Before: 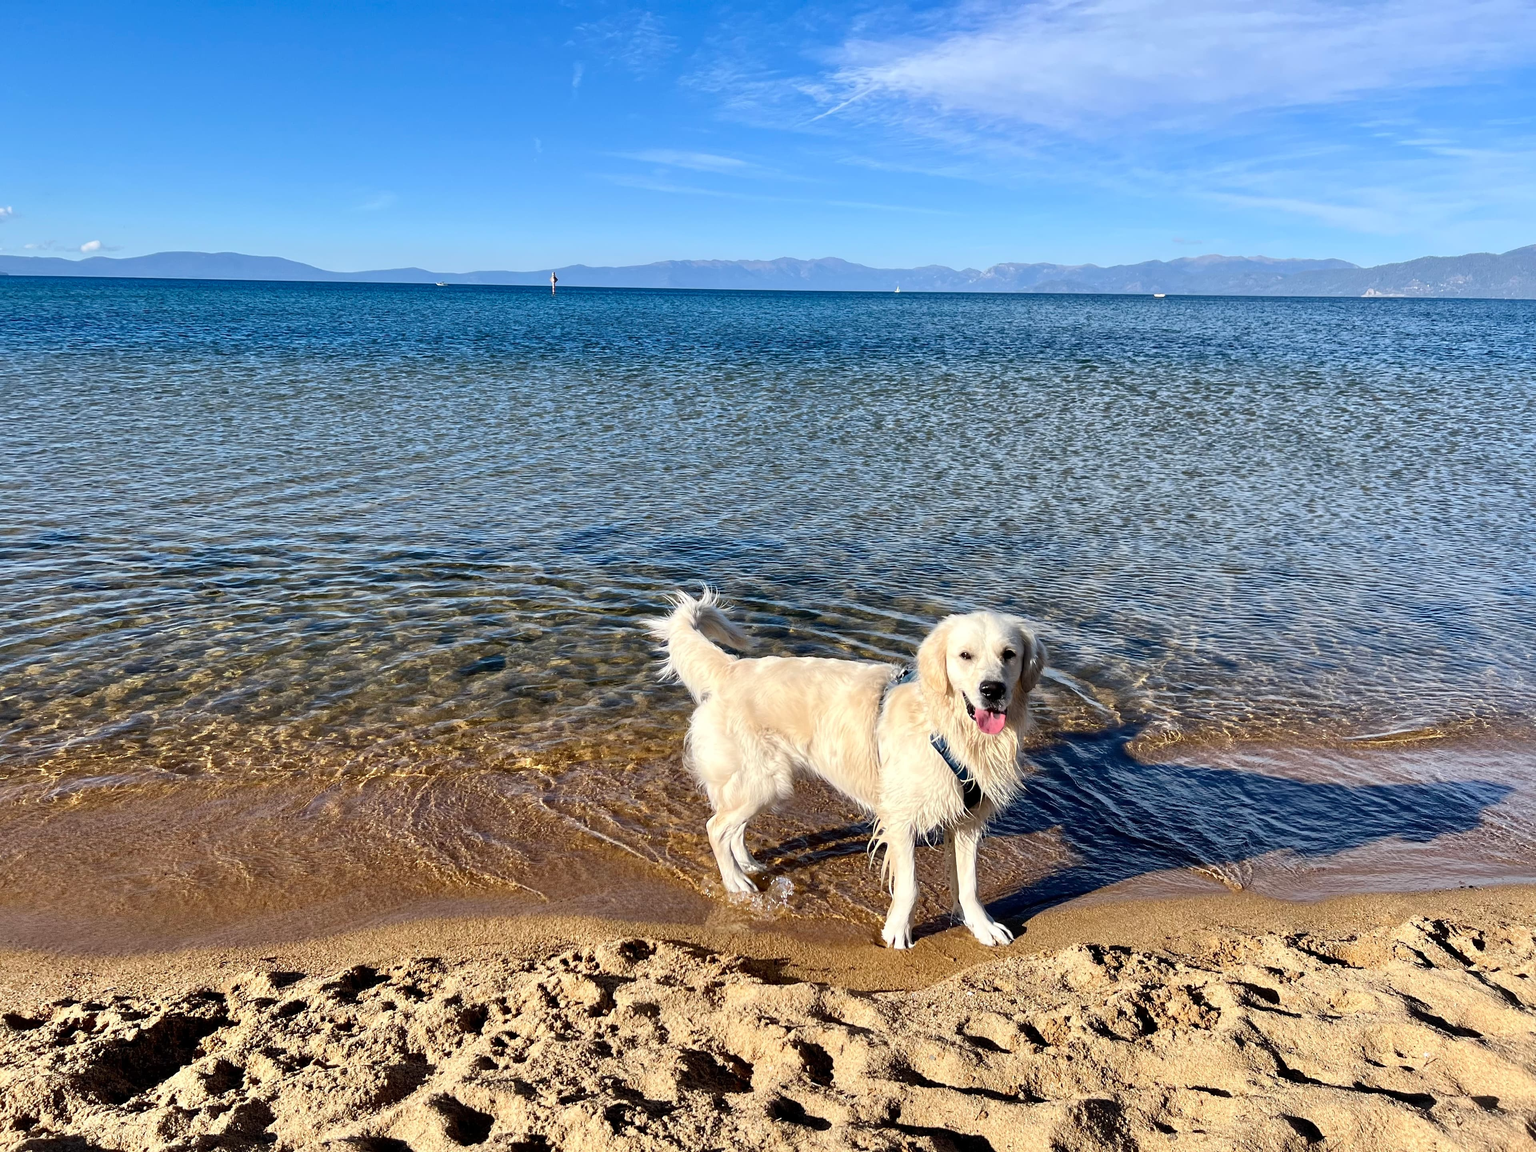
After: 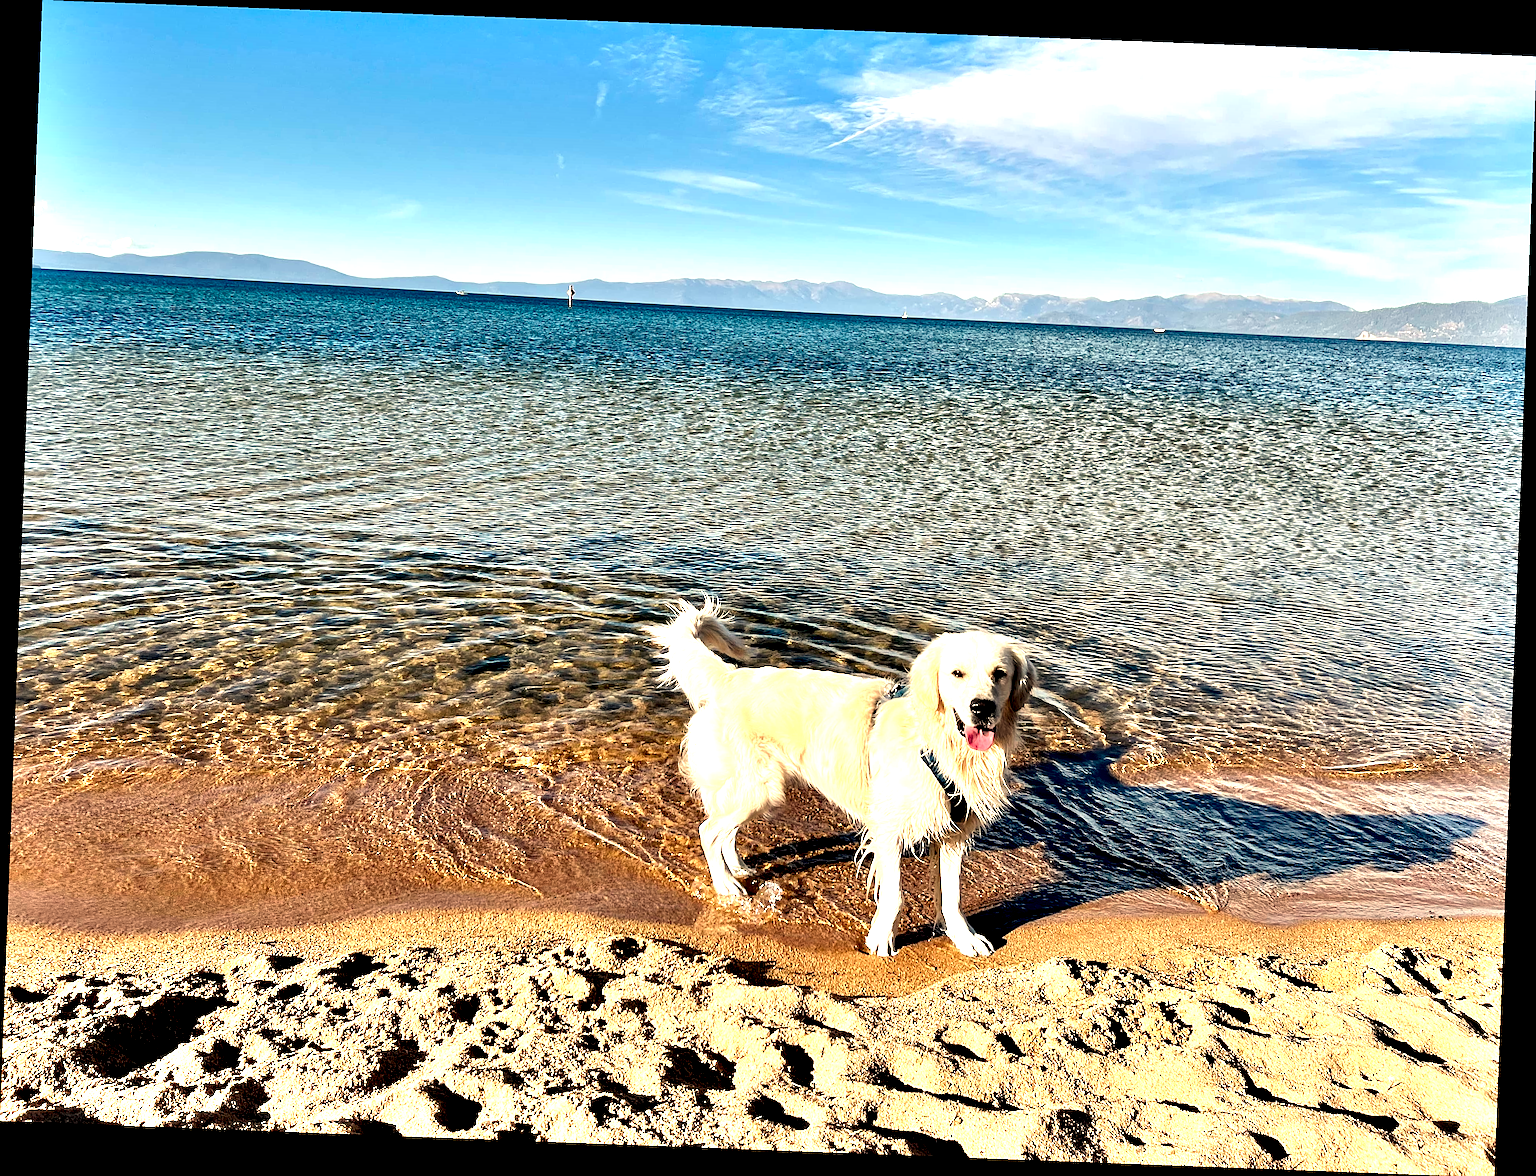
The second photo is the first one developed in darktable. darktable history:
sharpen: on, module defaults
white balance: red 1.138, green 0.996, blue 0.812
rotate and perspective: rotation 2.17°, automatic cropping off
exposure: black level correction 0, exposure 0.7 EV, compensate exposure bias true, compensate highlight preservation false
contrast equalizer: octaves 7, y [[0.6 ×6], [0.55 ×6], [0 ×6], [0 ×6], [0 ×6]]
